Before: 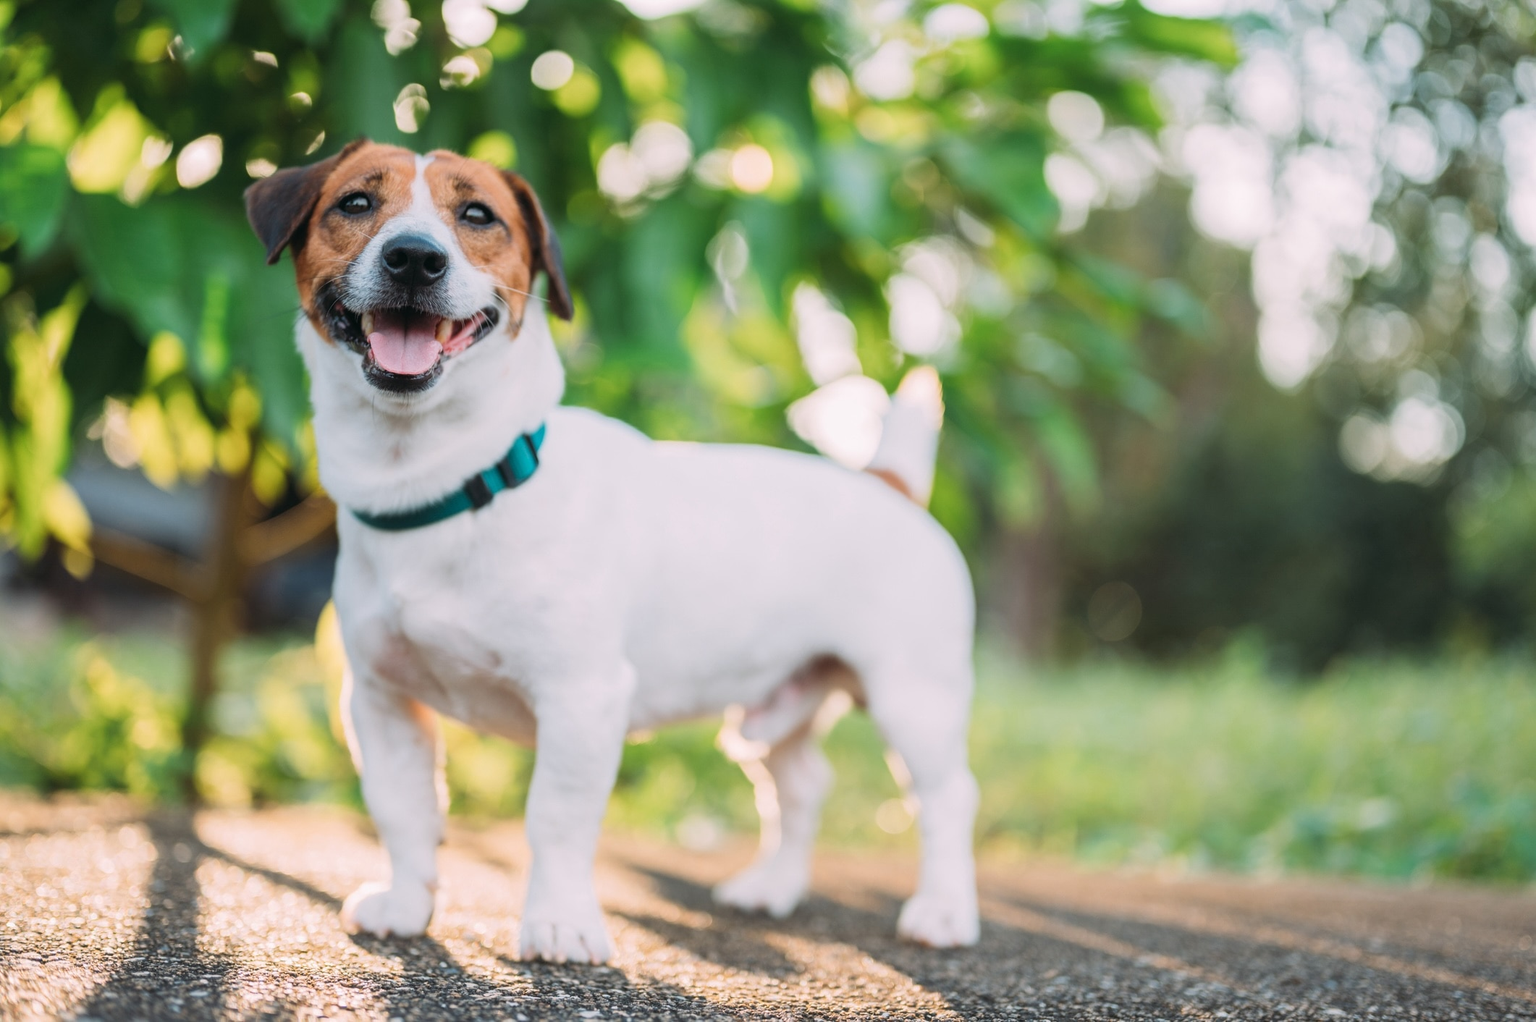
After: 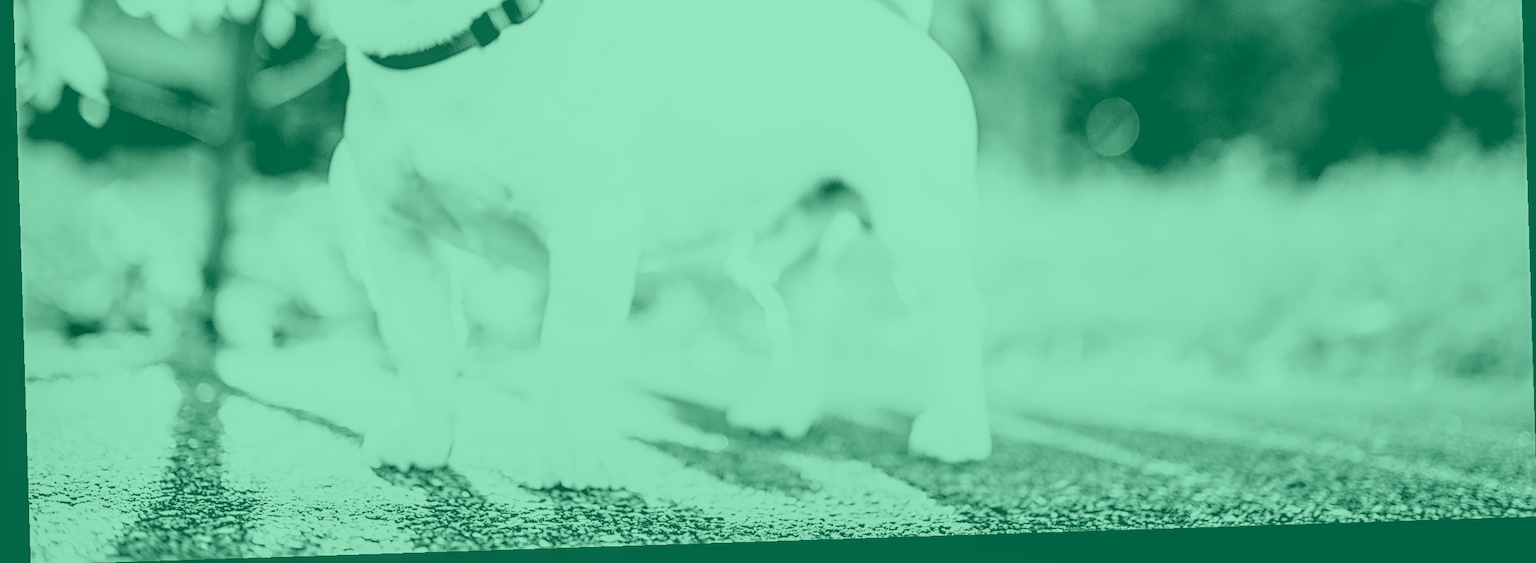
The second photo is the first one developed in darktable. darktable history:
rotate and perspective: rotation -1.77°, lens shift (horizontal) 0.004, automatic cropping off
local contrast: on, module defaults
sharpen: radius 3.119
crop and rotate: top 46.237%
white balance: emerald 1
base curve: curves: ch0 [(0, 0) (0.028, 0.03) (0.105, 0.232) (0.387, 0.748) (0.754, 0.968) (1, 1)], fusion 1, exposure shift 0.576, preserve colors none
rgb levels: levels [[0.034, 0.472, 0.904], [0, 0.5, 1], [0, 0.5, 1]]
colorize: hue 147.6°, saturation 65%, lightness 21.64%
